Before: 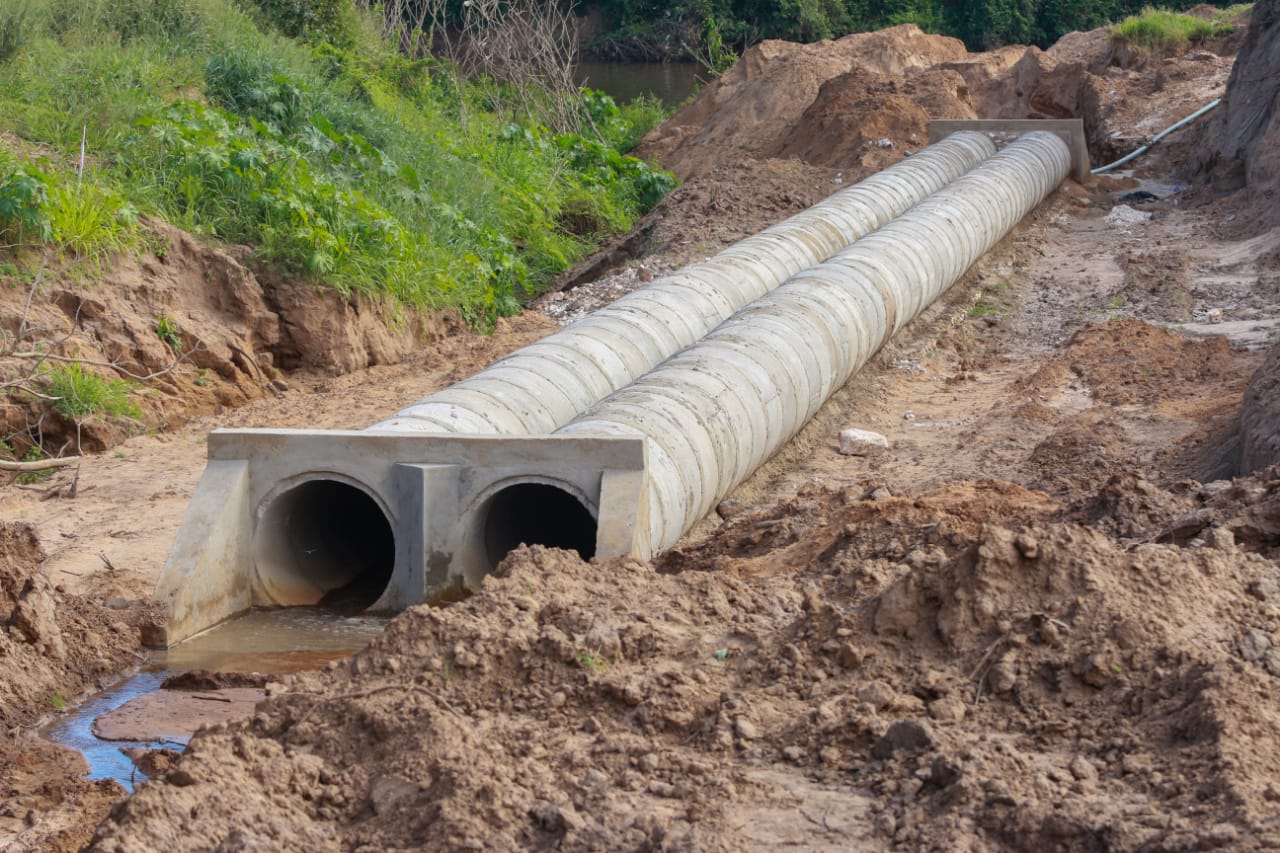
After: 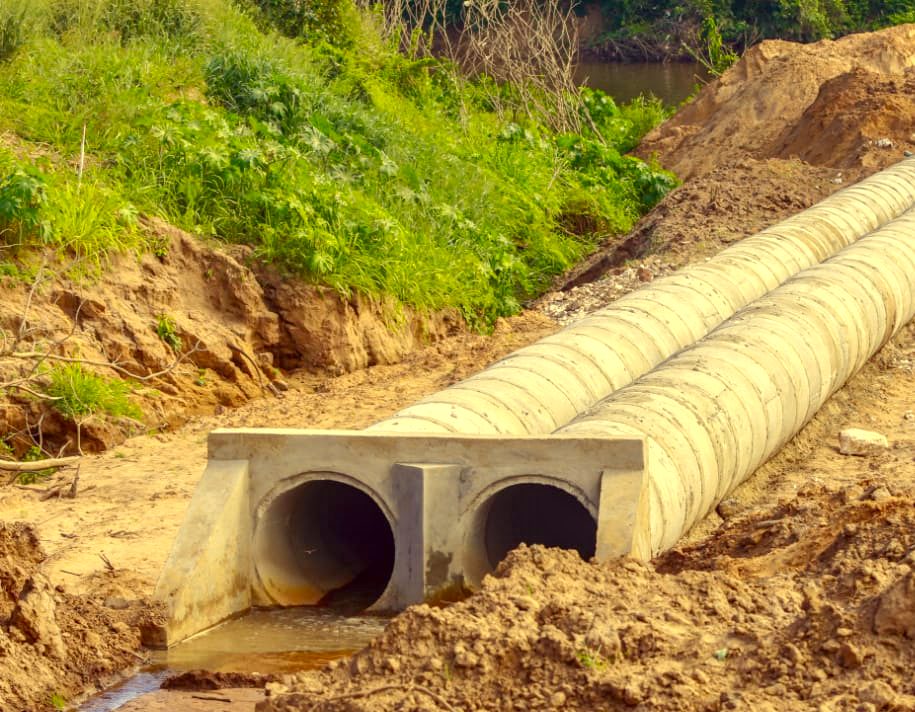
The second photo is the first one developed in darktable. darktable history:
color correction: highlights a* -0.378, highlights b* 39.98, shadows a* 9.65, shadows b* -0.287
crop: right 28.496%, bottom 16.513%
local contrast: detail 130%
exposure: exposure 0.6 EV, compensate highlight preservation false
color balance rgb: perceptual saturation grading › global saturation 20%, perceptual saturation grading › highlights -25.904%, perceptual saturation grading › shadows 49.481%, contrast -9.659%
tone curve: curves: ch0 [(0, 0) (0.003, 0.003) (0.011, 0.01) (0.025, 0.023) (0.044, 0.042) (0.069, 0.065) (0.1, 0.094) (0.136, 0.128) (0.177, 0.167) (0.224, 0.211) (0.277, 0.261) (0.335, 0.315) (0.399, 0.375) (0.468, 0.441) (0.543, 0.543) (0.623, 0.623) (0.709, 0.709) (0.801, 0.801) (0.898, 0.898) (1, 1)], color space Lab, independent channels, preserve colors none
